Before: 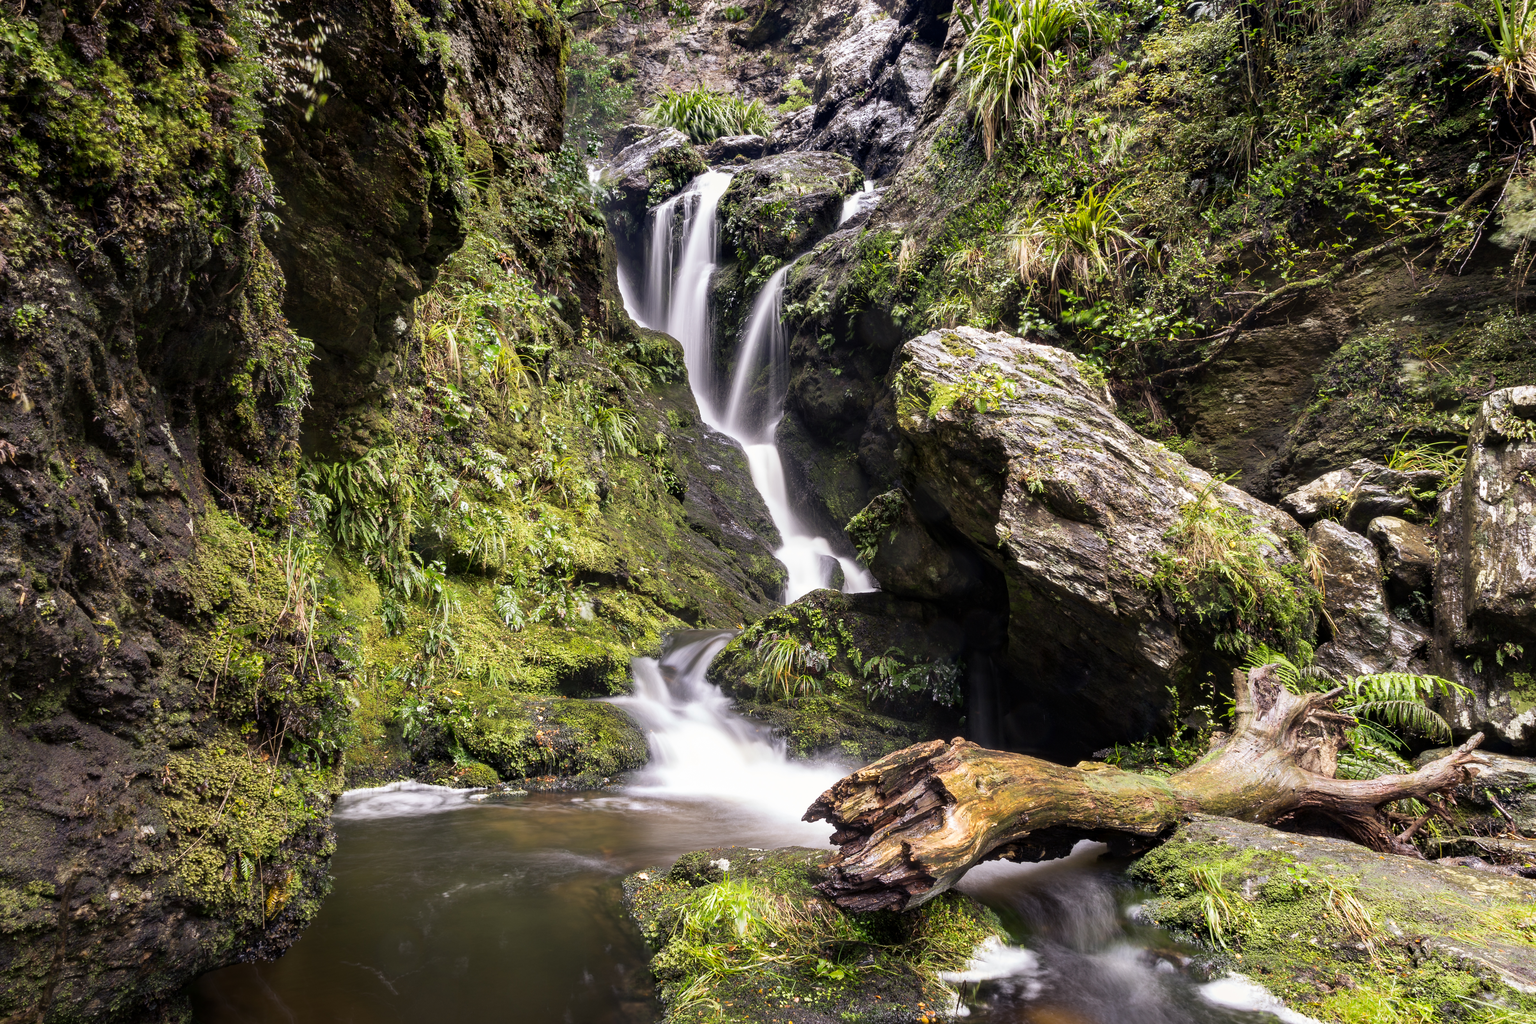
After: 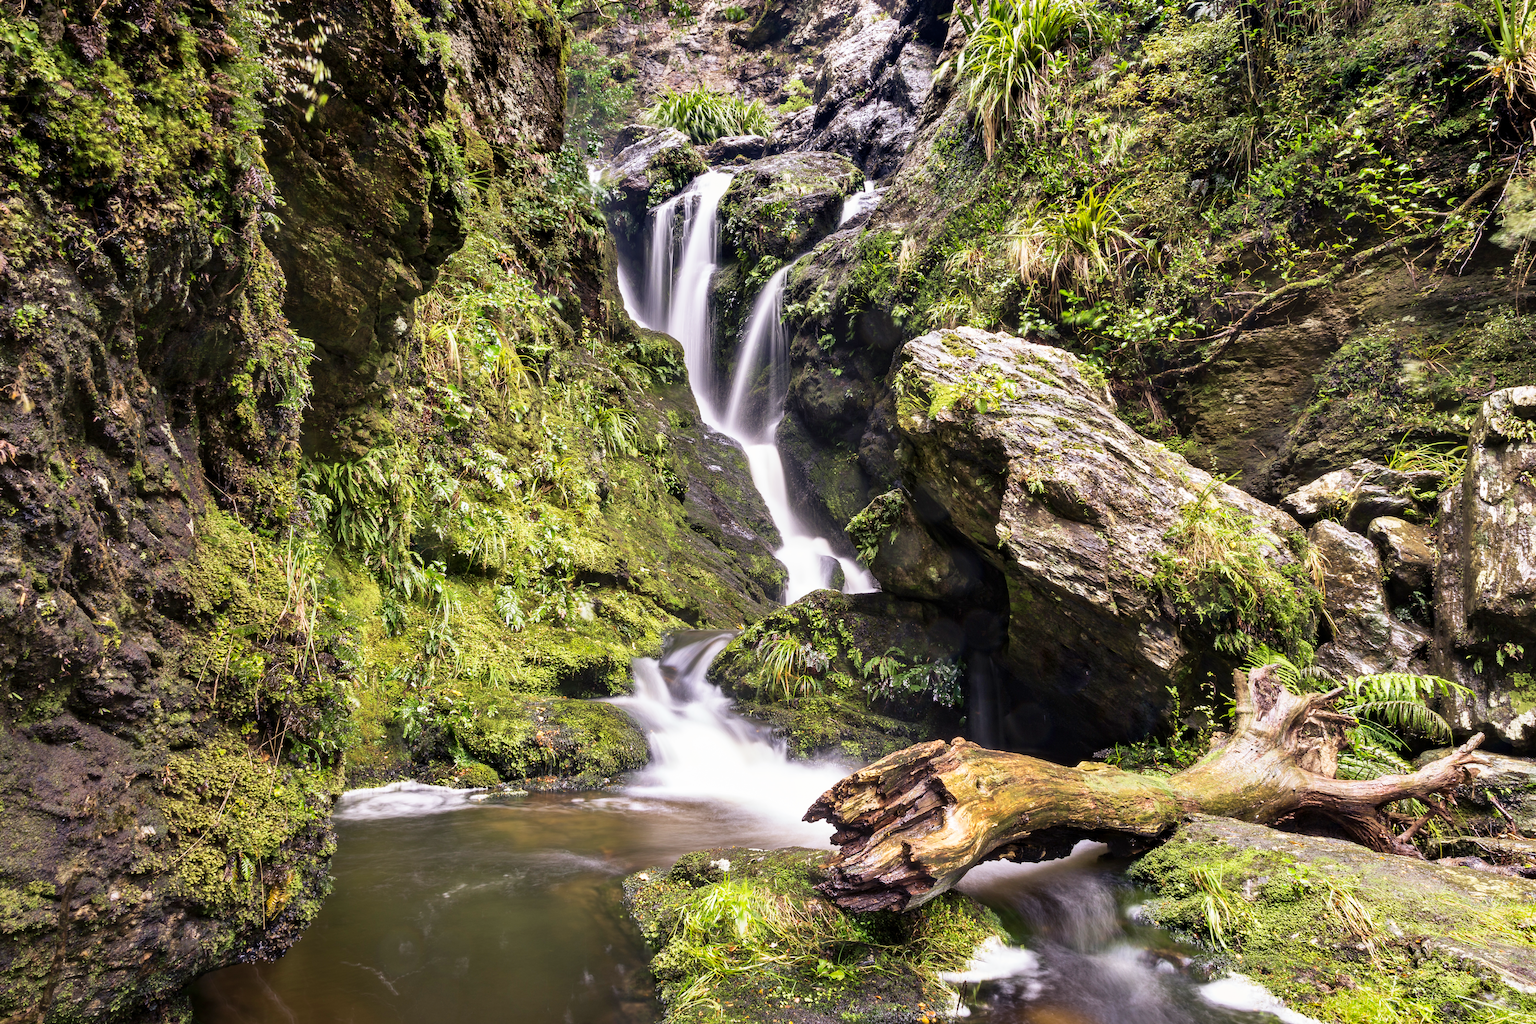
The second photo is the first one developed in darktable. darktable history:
velvia: on, module defaults
base curve: curves: ch0 [(0, 0) (0.666, 0.806) (1, 1)], preserve colors none
shadows and highlights: low approximation 0.01, soften with gaussian
